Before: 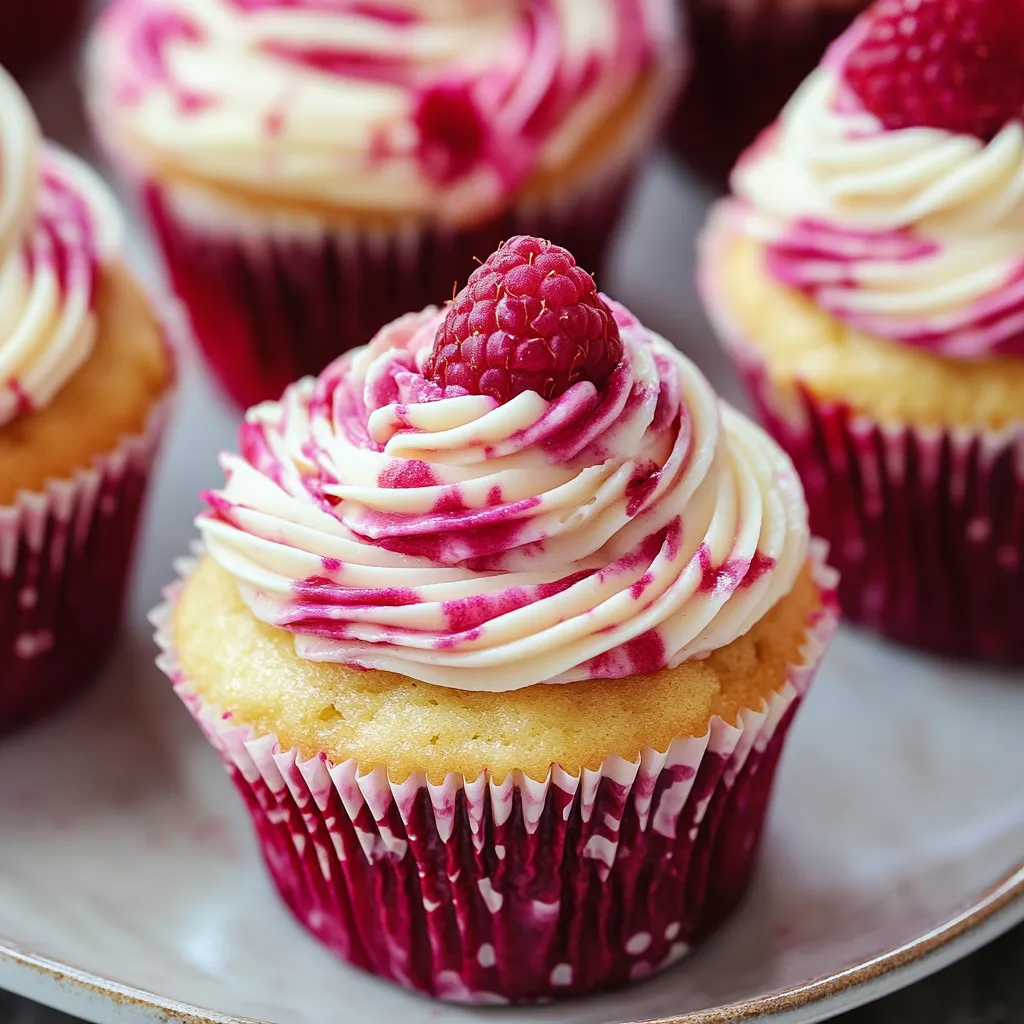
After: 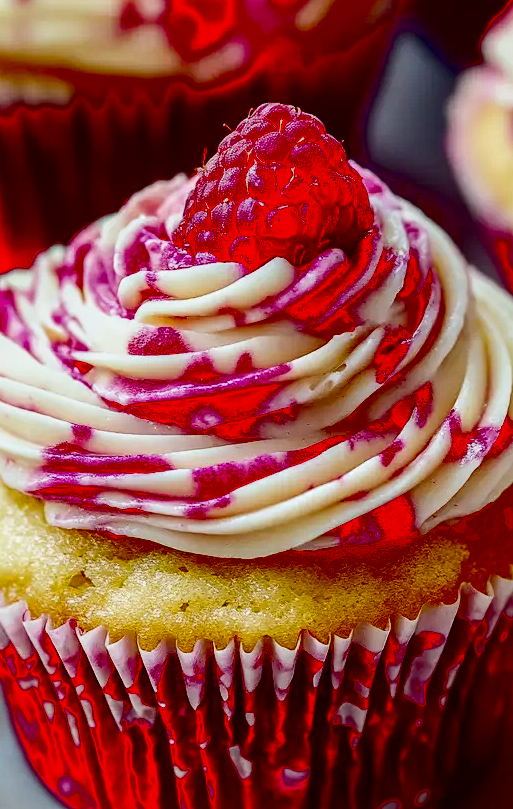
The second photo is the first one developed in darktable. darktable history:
crop and rotate: angle 0.018°, left 24.473%, top 13.045%, right 25.392%, bottom 7.921%
tone equalizer: edges refinement/feathering 500, mask exposure compensation -1.57 EV, preserve details no
contrast brightness saturation: contrast 0.19, brightness -0.223, saturation 0.106
exposure: black level correction 0.098, exposure -0.089 EV, compensate highlight preservation false
local contrast: on, module defaults
